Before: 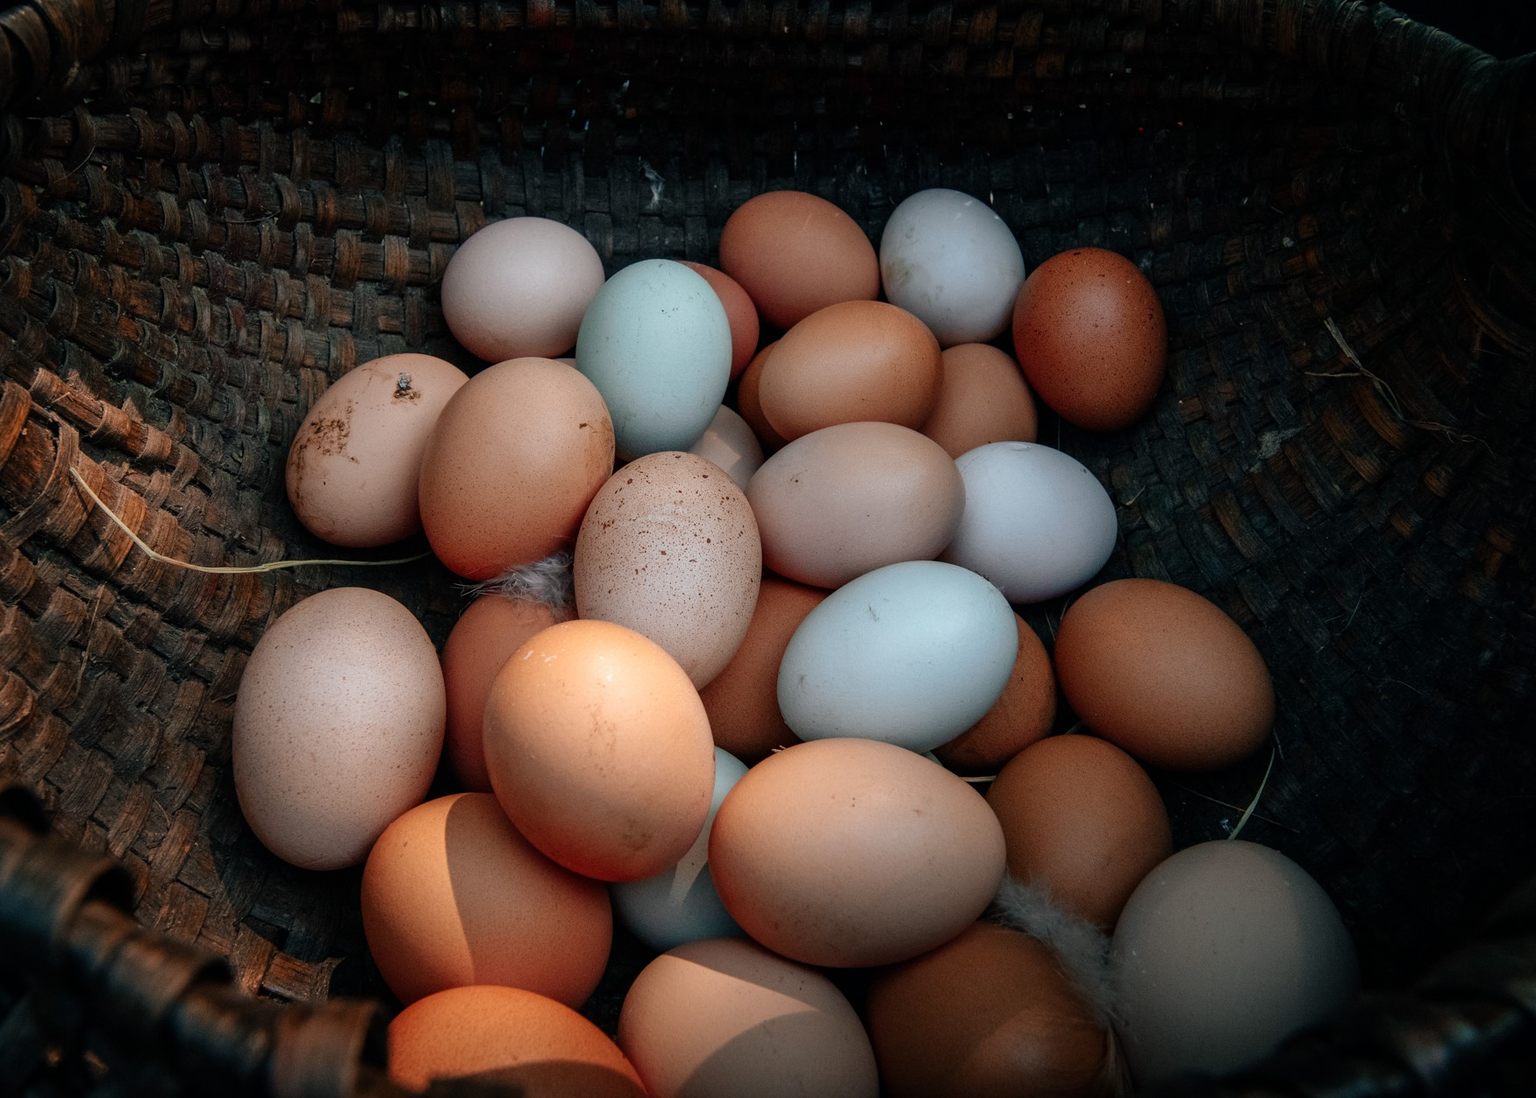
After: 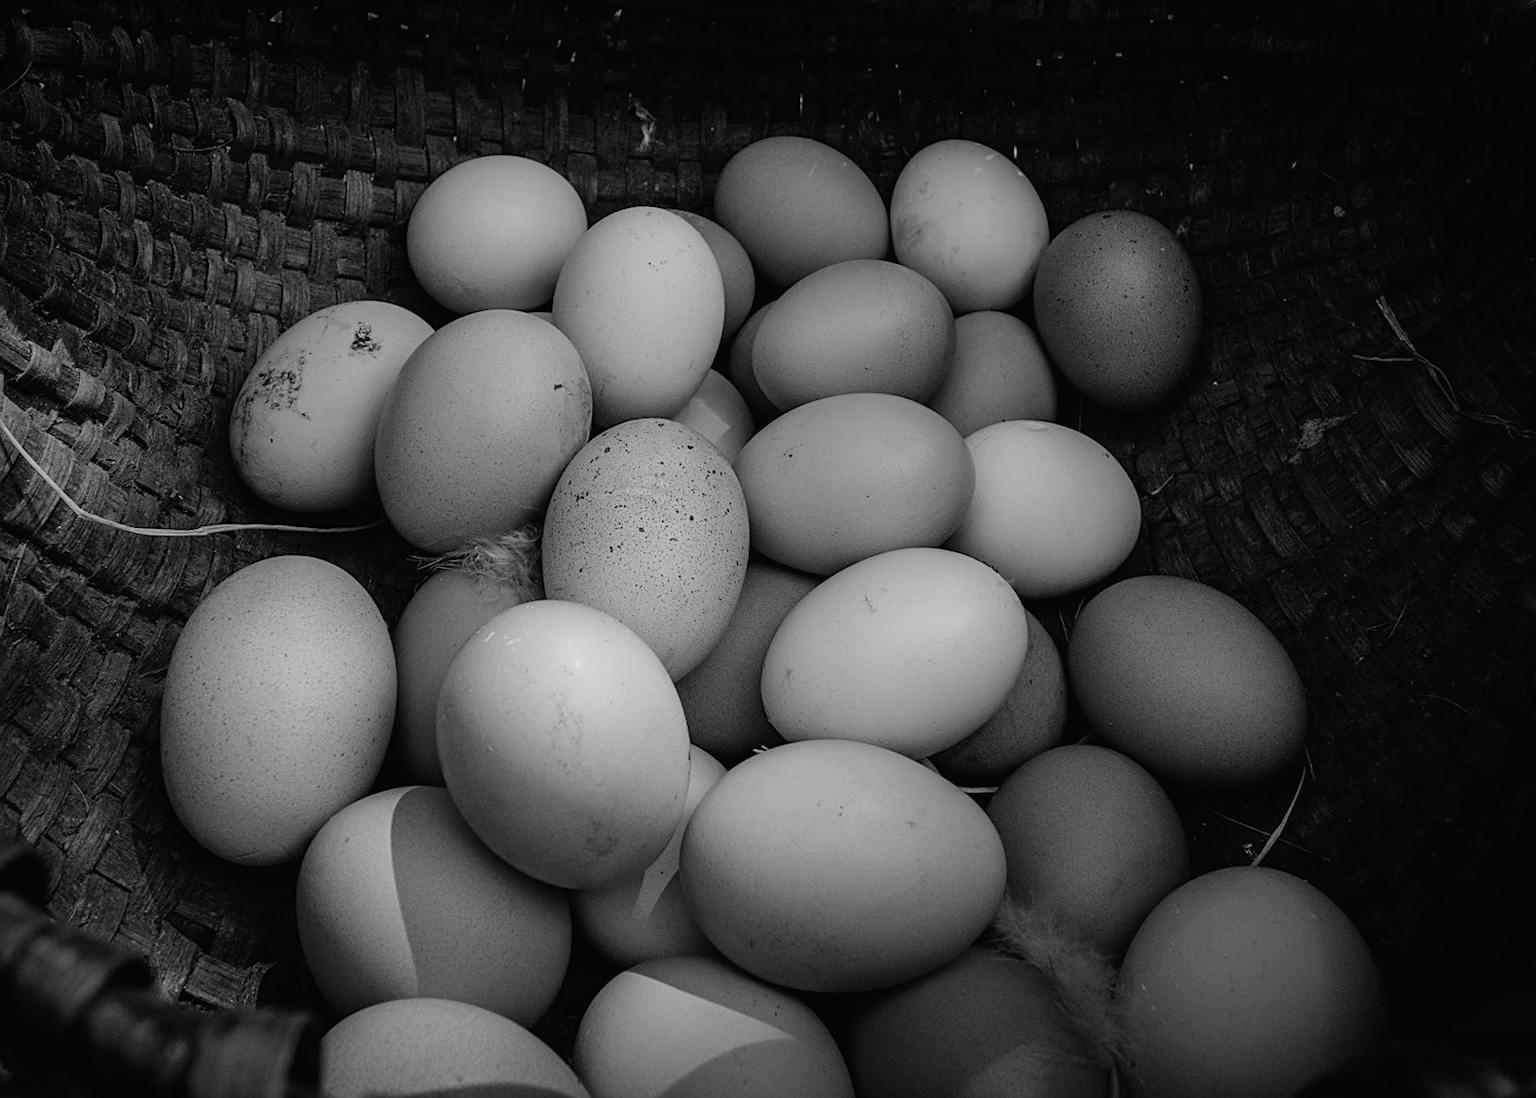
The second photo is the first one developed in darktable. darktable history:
vignetting: fall-off radius 45%, brightness -0.33
white balance: red 1.004, blue 1.096
crop and rotate: angle -1.96°, left 3.097%, top 4.154%, right 1.586%, bottom 0.529%
exposure: compensate highlight preservation false
rotate and perspective: automatic cropping original format, crop left 0, crop top 0
sharpen: on, module defaults
tone curve: curves: ch0 [(0, 0.013) (0.036, 0.035) (0.274, 0.288) (0.504, 0.536) (0.844, 0.84) (1, 0.97)]; ch1 [(0, 0) (0.389, 0.403) (0.462, 0.48) (0.499, 0.5) (0.522, 0.534) (0.567, 0.588) (0.626, 0.645) (0.749, 0.781) (1, 1)]; ch2 [(0, 0) (0.457, 0.486) (0.5, 0.501) (0.533, 0.539) (0.599, 0.6) (0.704, 0.732) (1, 1)], color space Lab, independent channels, preserve colors none
monochrome: a -71.75, b 75.82
